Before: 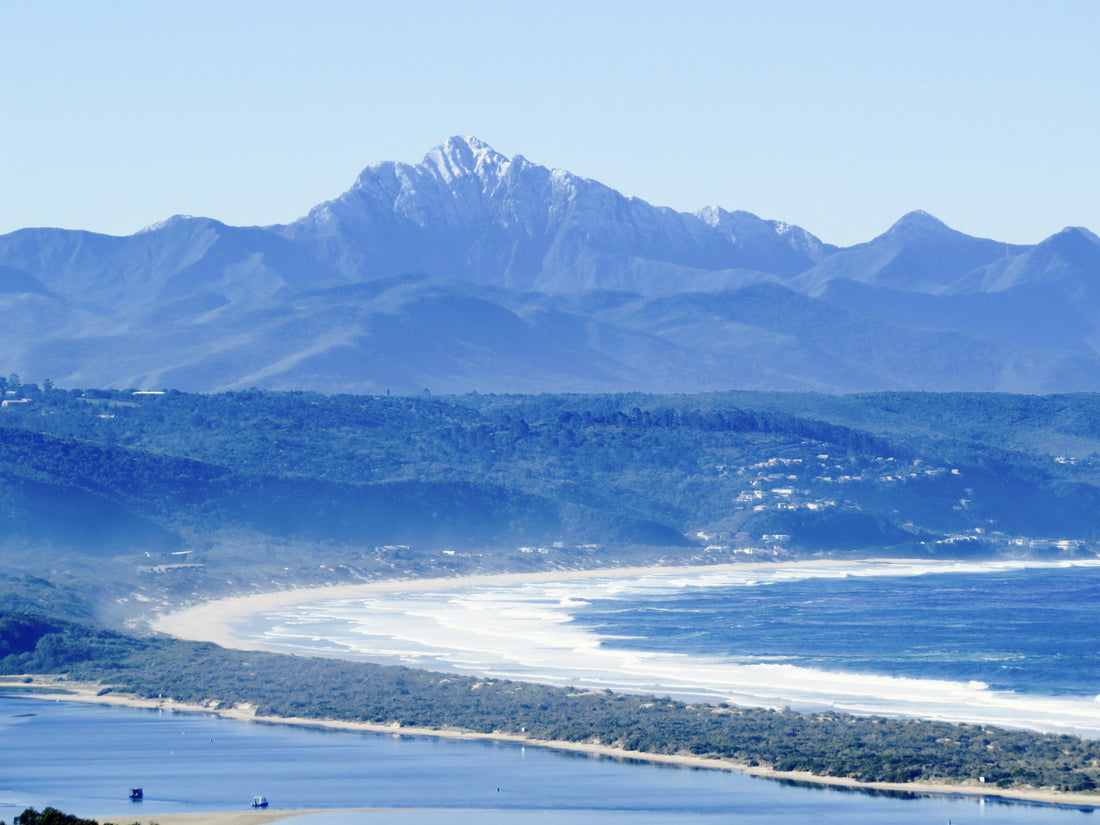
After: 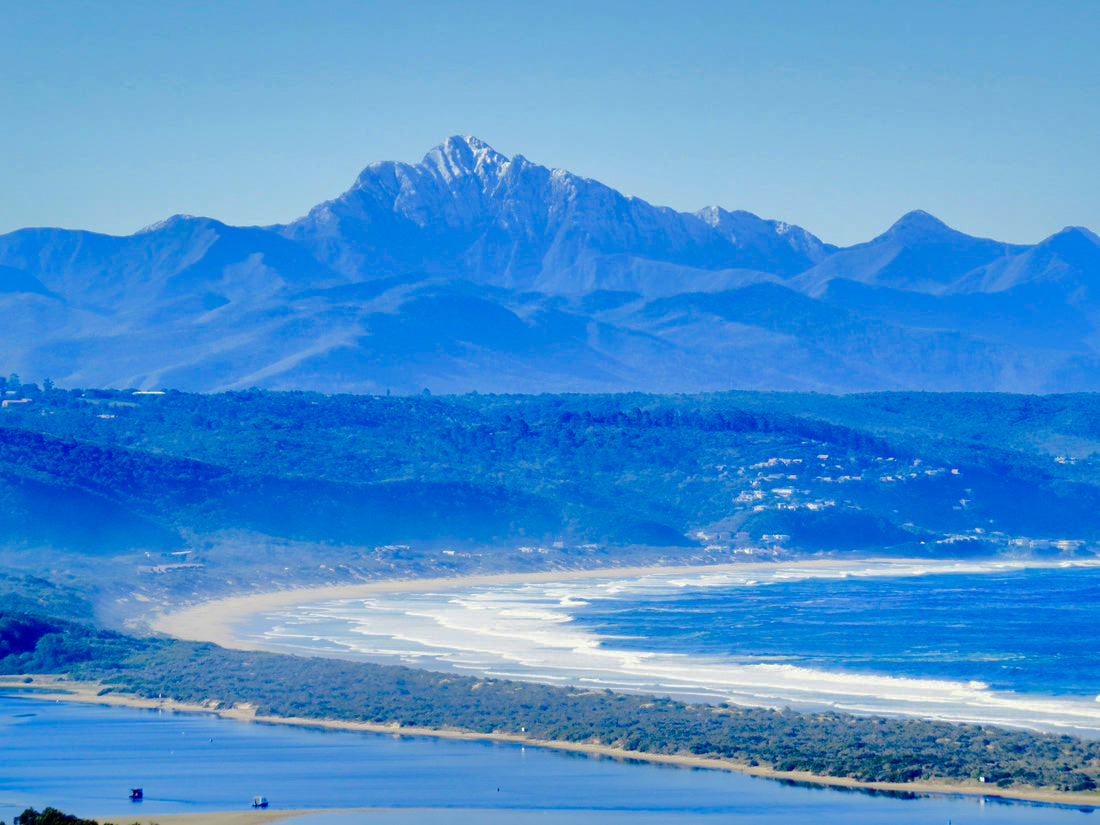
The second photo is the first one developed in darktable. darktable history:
shadows and highlights: shadows -19.91, highlights -73.15
color balance rgb: linear chroma grading › global chroma 15%, perceptual saturation grading › global saturation 30%
